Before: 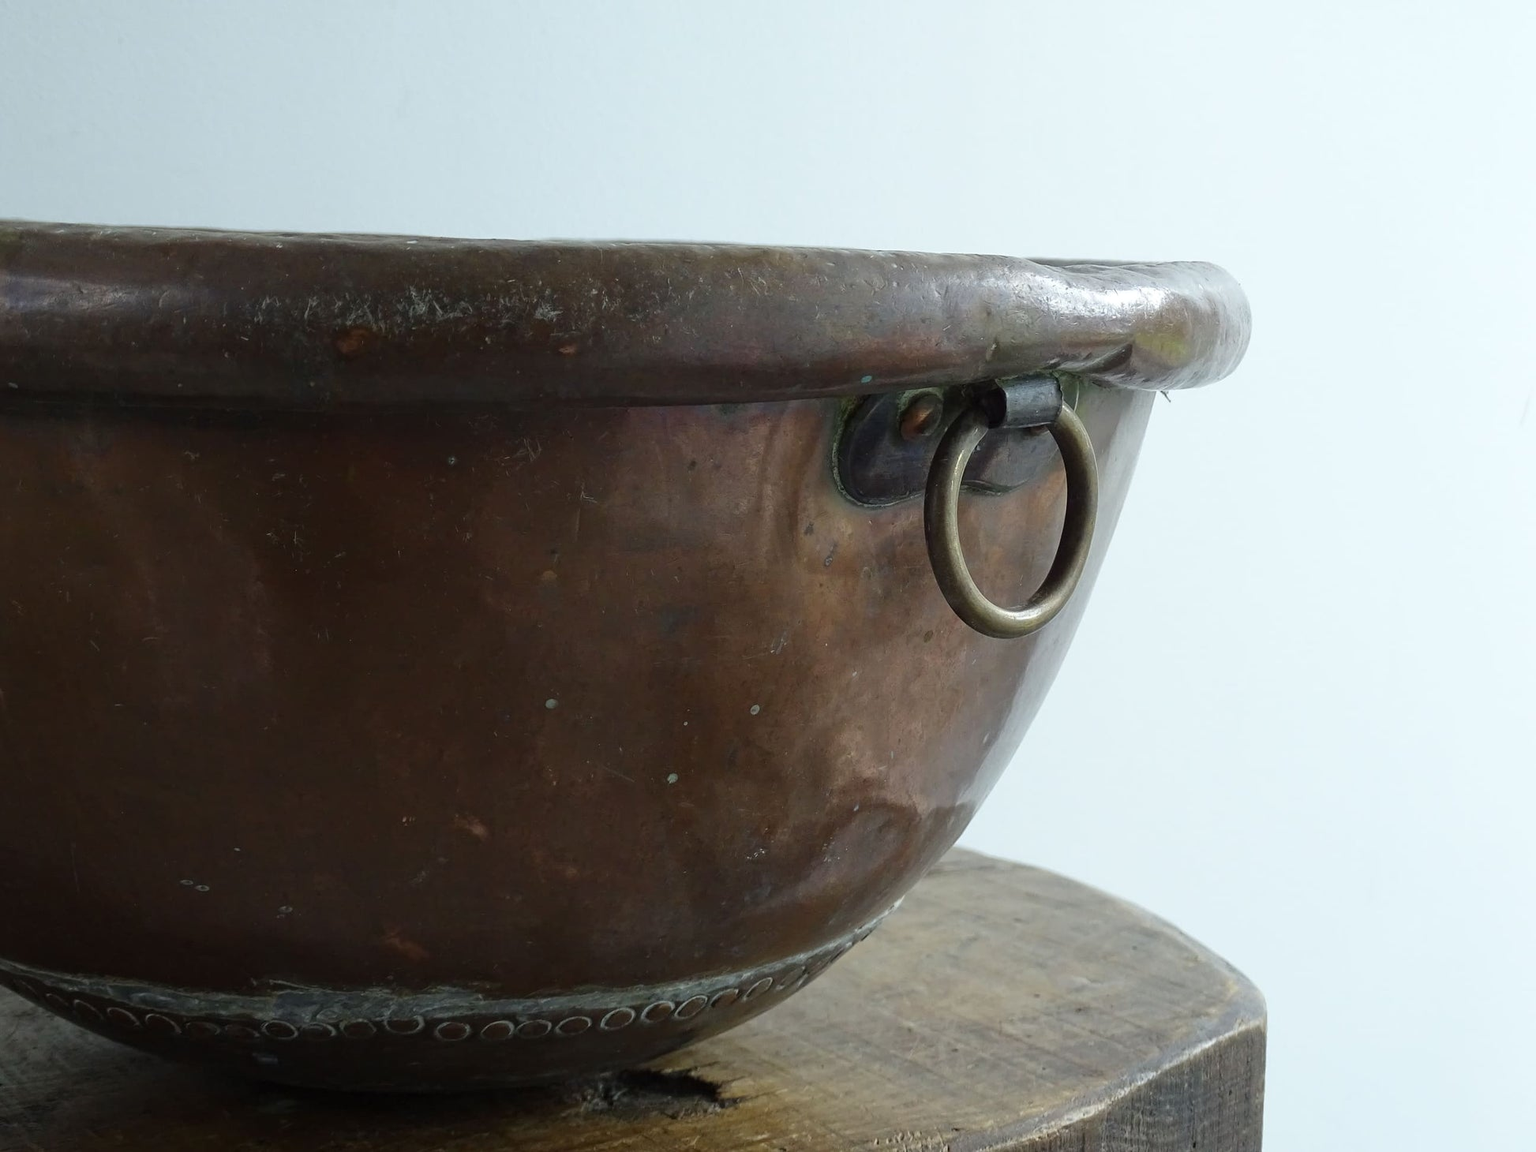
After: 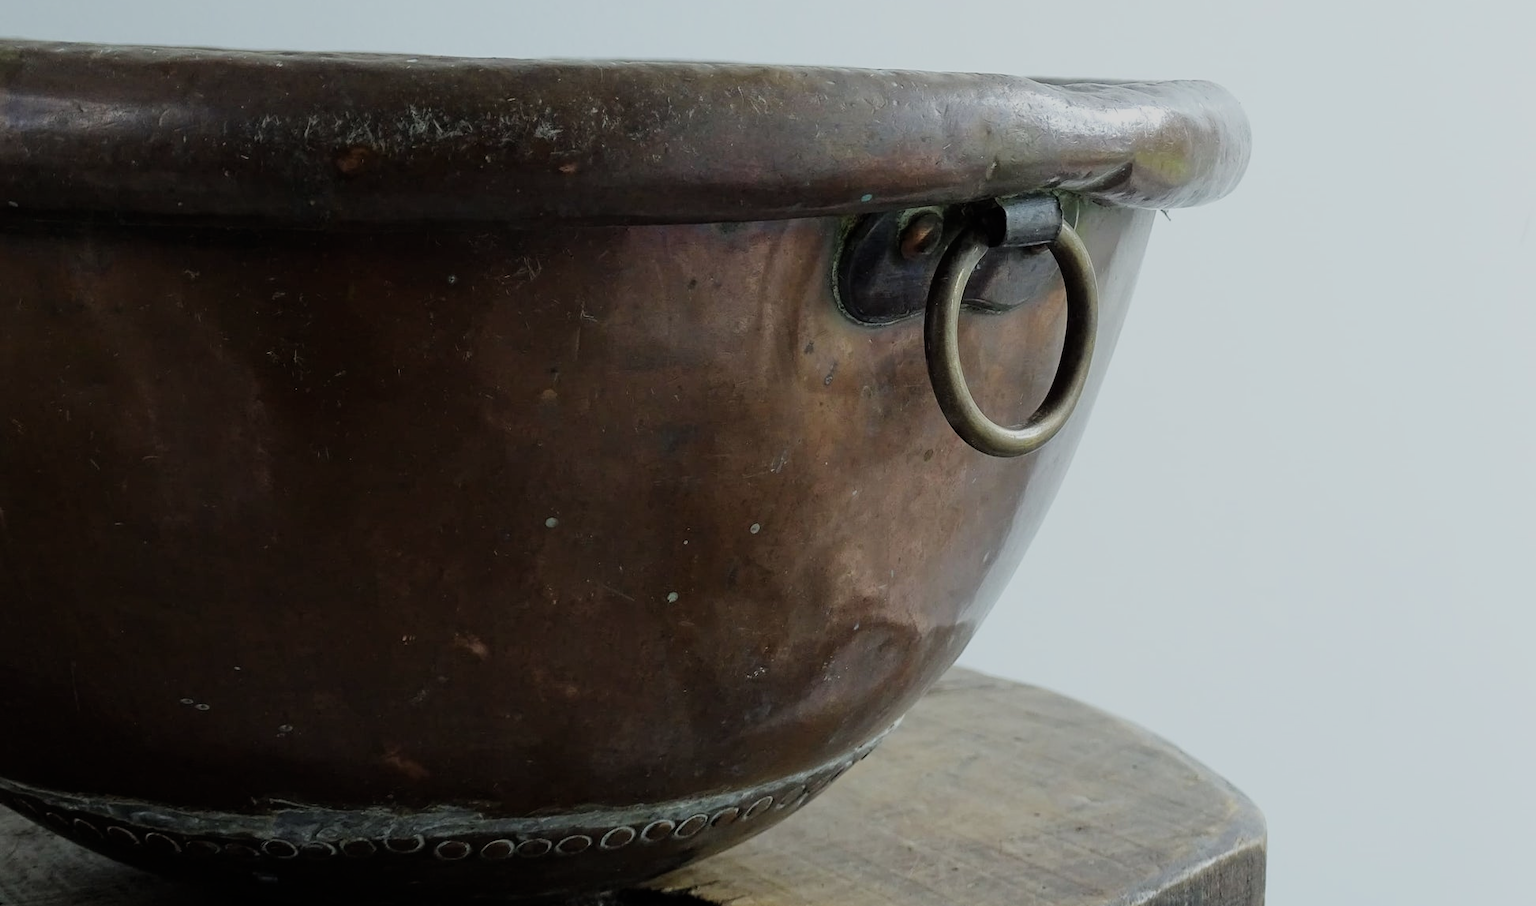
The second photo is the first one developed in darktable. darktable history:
filmic rgb: black relative exposure -7.65 EV, white relative exposure 4.56 EV, hardness 3.61
crop and rotate: top 15.774%, bottom 5.506%
